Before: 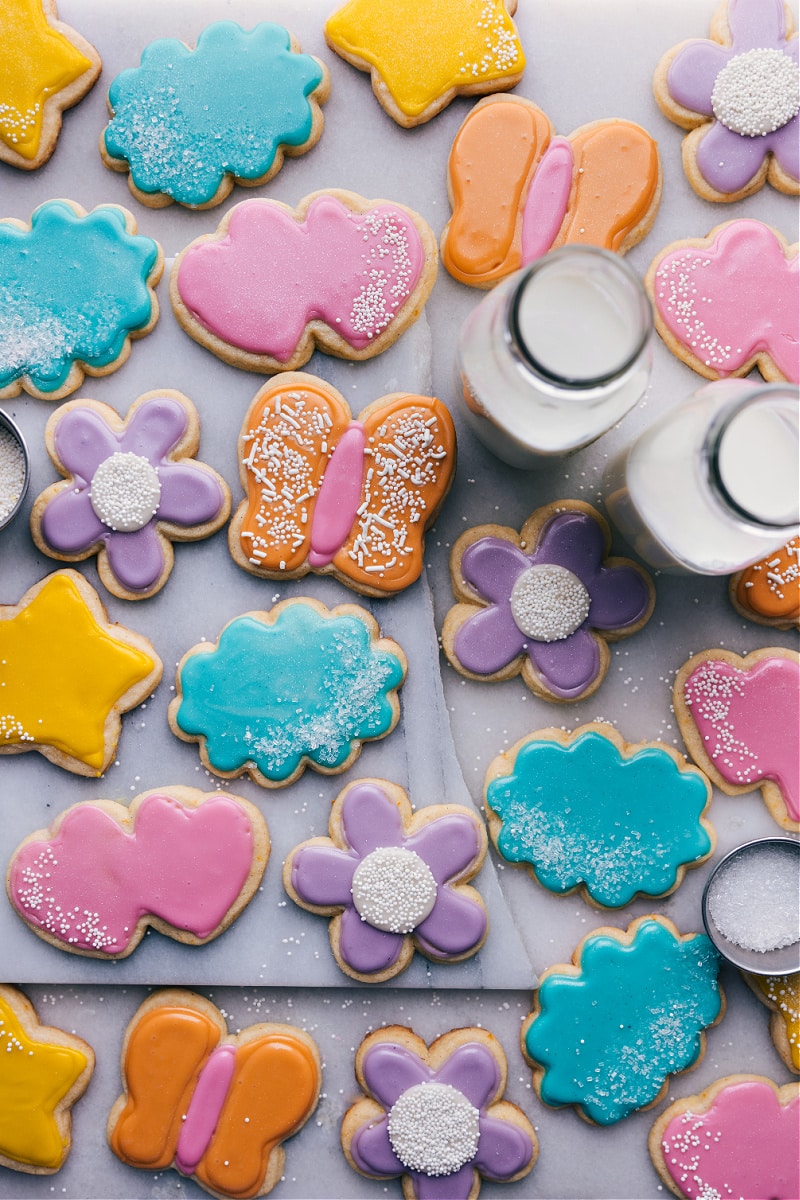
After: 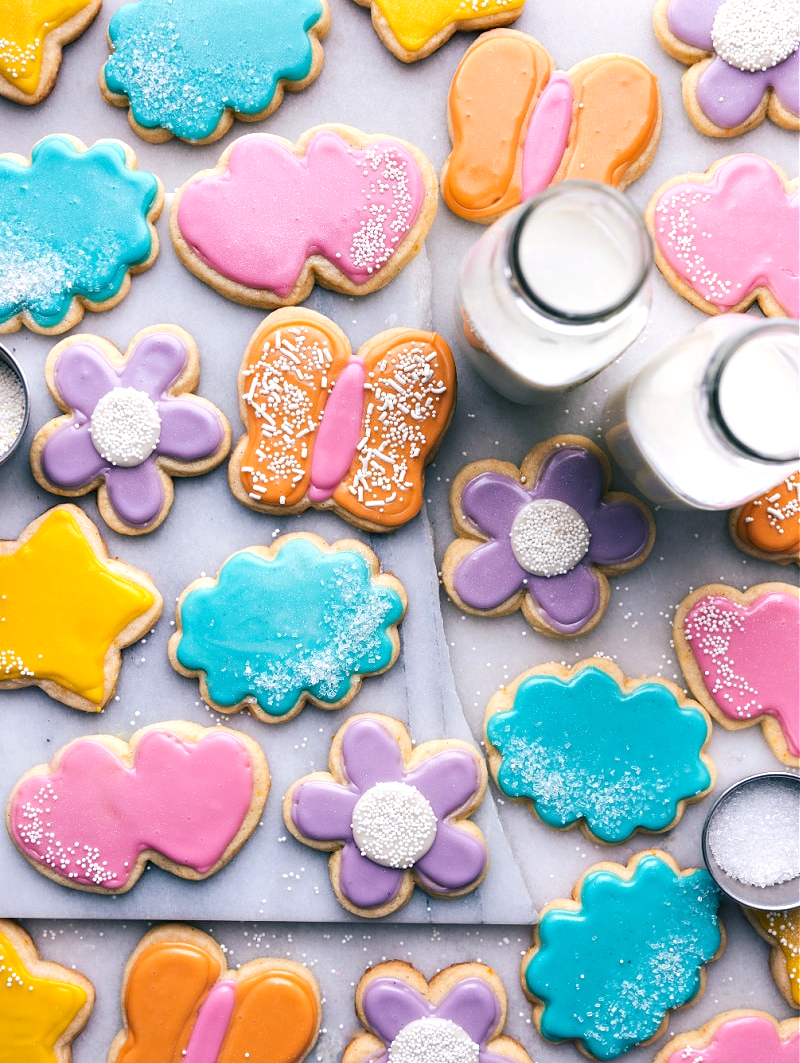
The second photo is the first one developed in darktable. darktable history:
crop and rotate: top 5.465%, bottom 5.917%
exposure: black level correction 0.001, exposure 0.498 EV, compensate highlight preservation false
